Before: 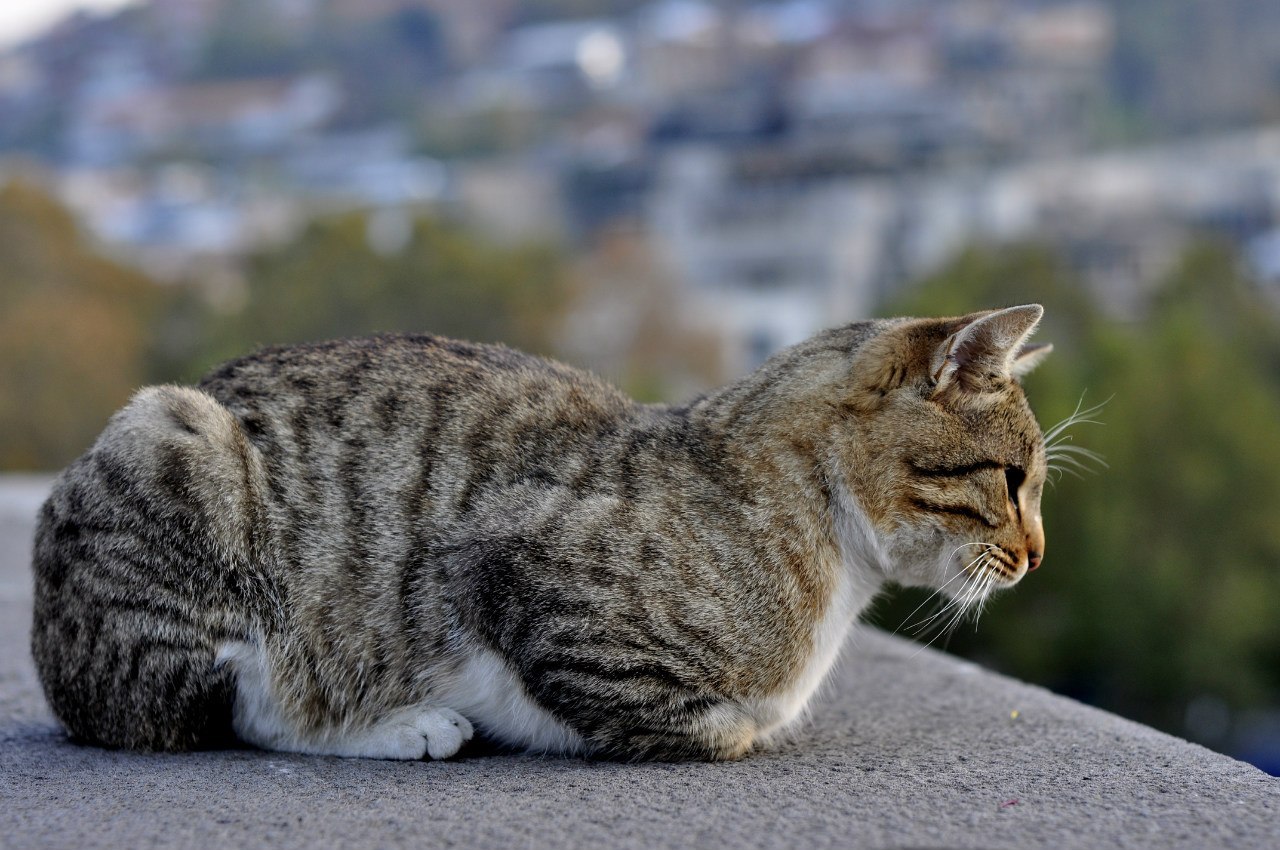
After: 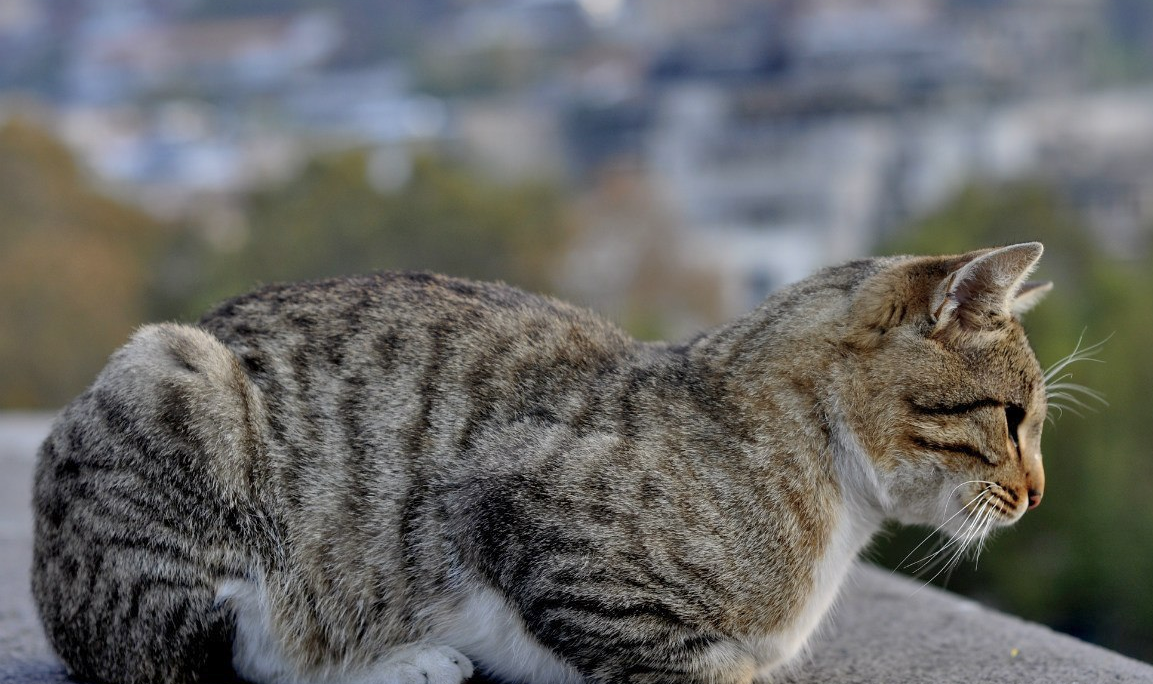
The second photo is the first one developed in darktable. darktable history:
contrast brightness saturation: saturation -0.096
crop: top 7.399%, right 9.874%, bottom 12.042%
shadows and highlights: on, module defaults
